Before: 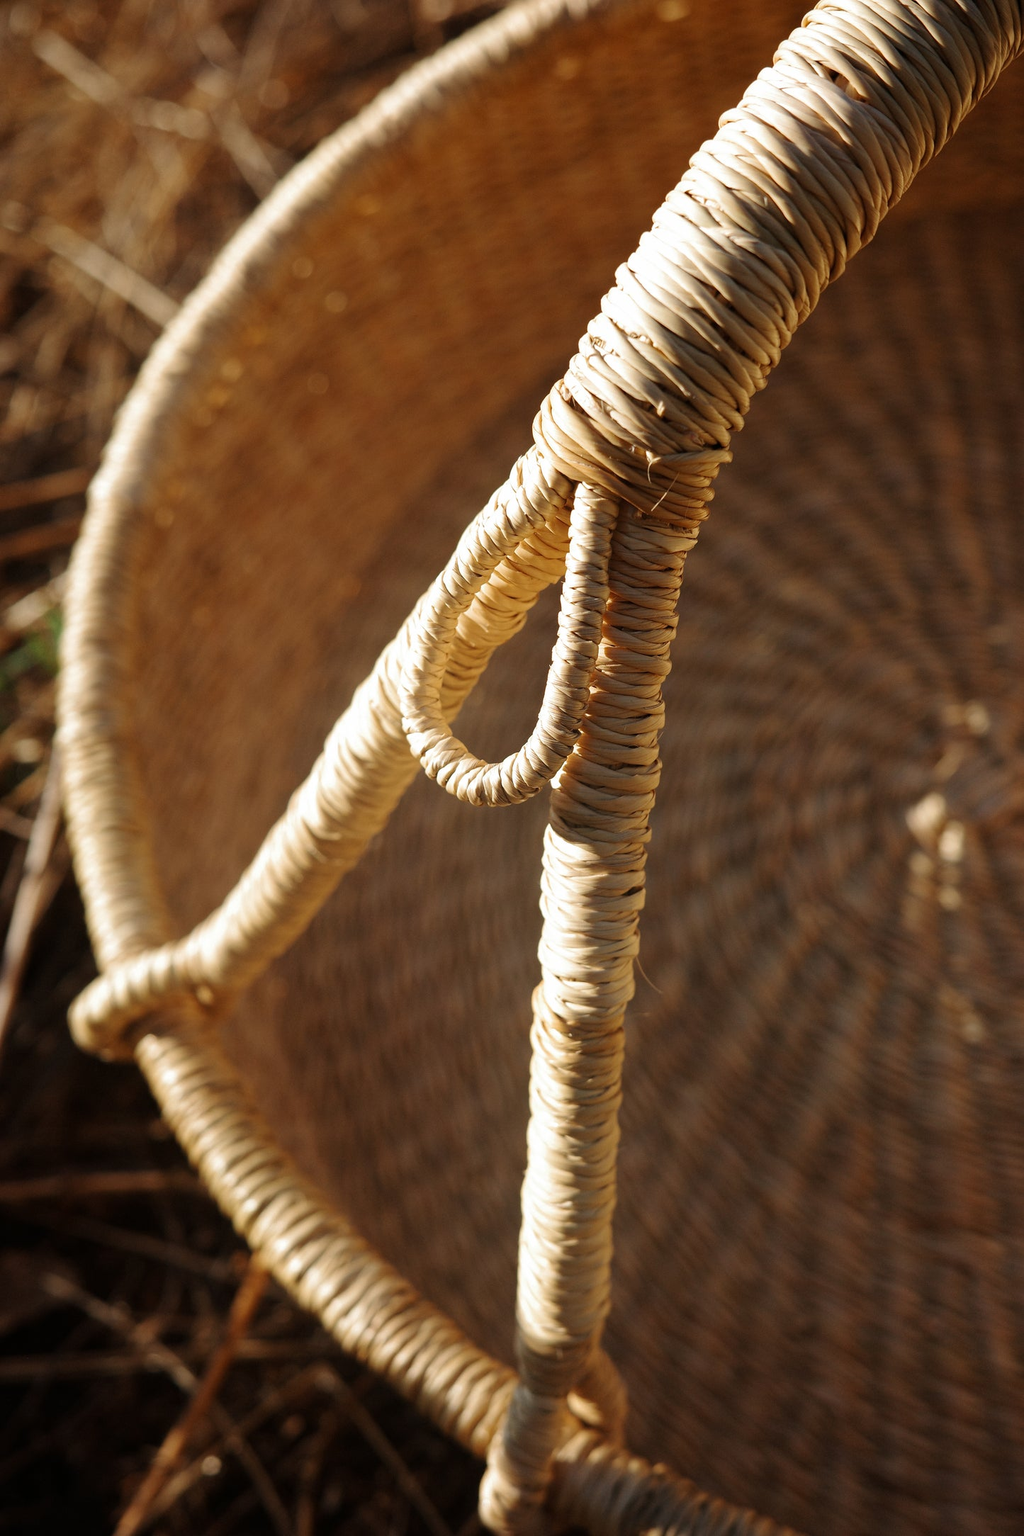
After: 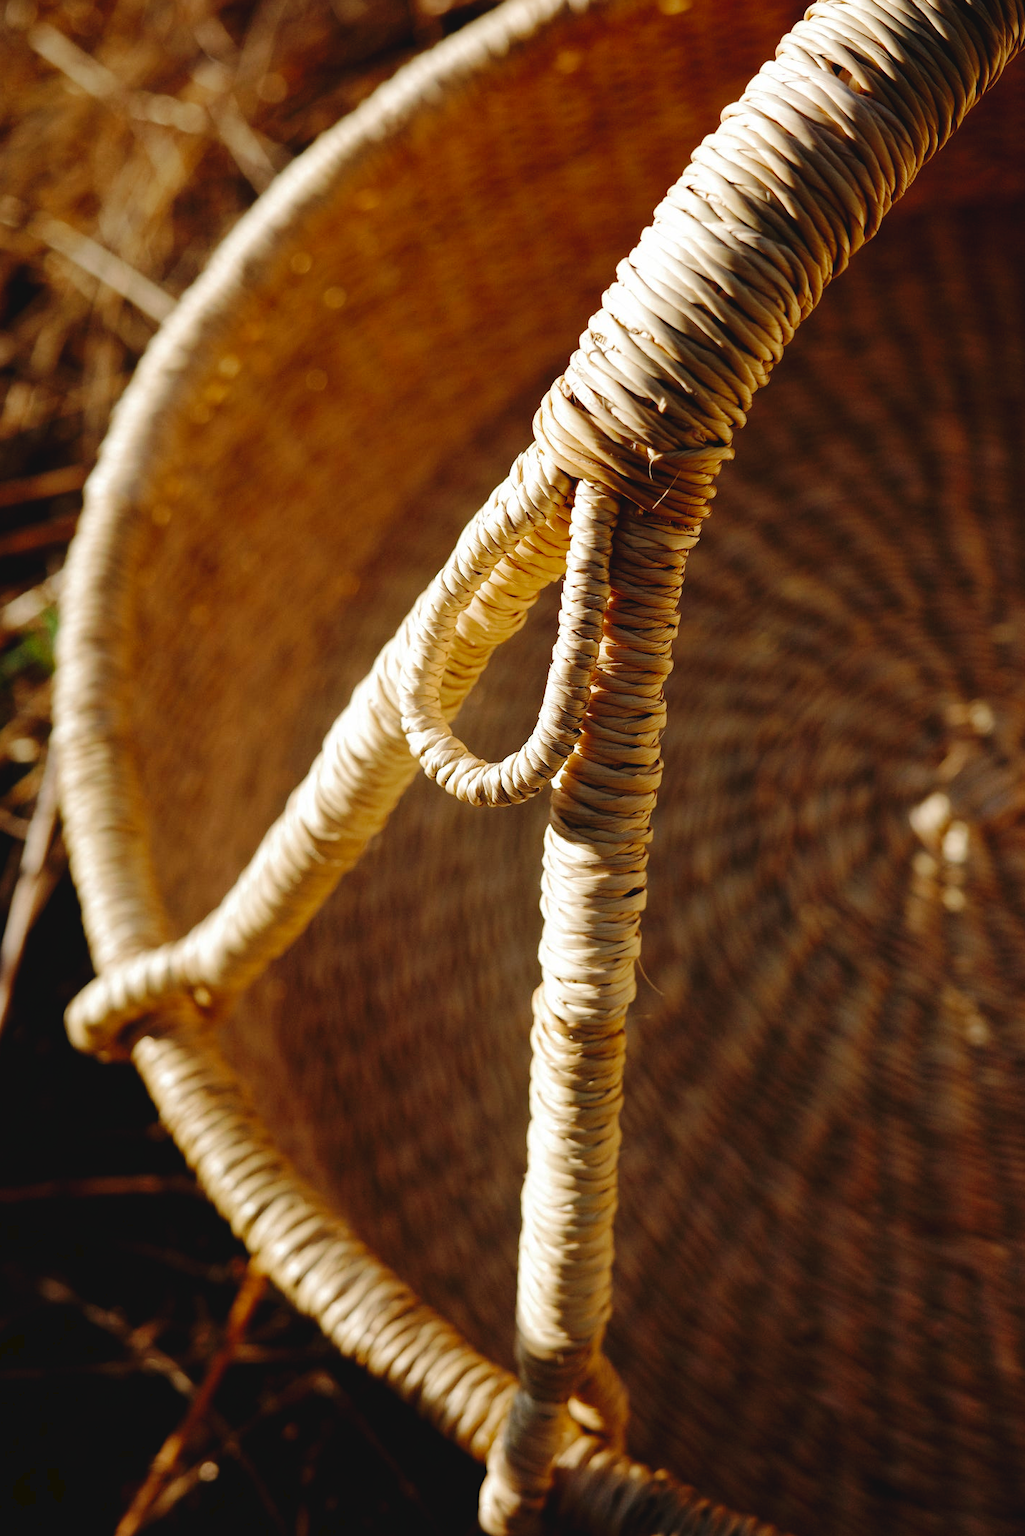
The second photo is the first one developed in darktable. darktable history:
tone curve: curves: ch0 [(0, 0) (0.003, 0.048) (0.011, 0.048) (0.025, 0.048) (0.044, 0.049) (0.069, 0.048) (0.1, 0.052) (0.136, 0.071) (0.177, 0.109) (0.224, 0.157) (0.277, 0.233) (0.335, 0.32) (0.399, 0.404) (0.468, 0.496) (0.543, 0.582) (0.623, 0.653) (0.709, 0.738) (0.801, 0.811) (0.898, 0.895) (1, 1)], preserve colors none
crop: left 0.434%, top 0.485%, right 0.244%, bottom 0.386%
